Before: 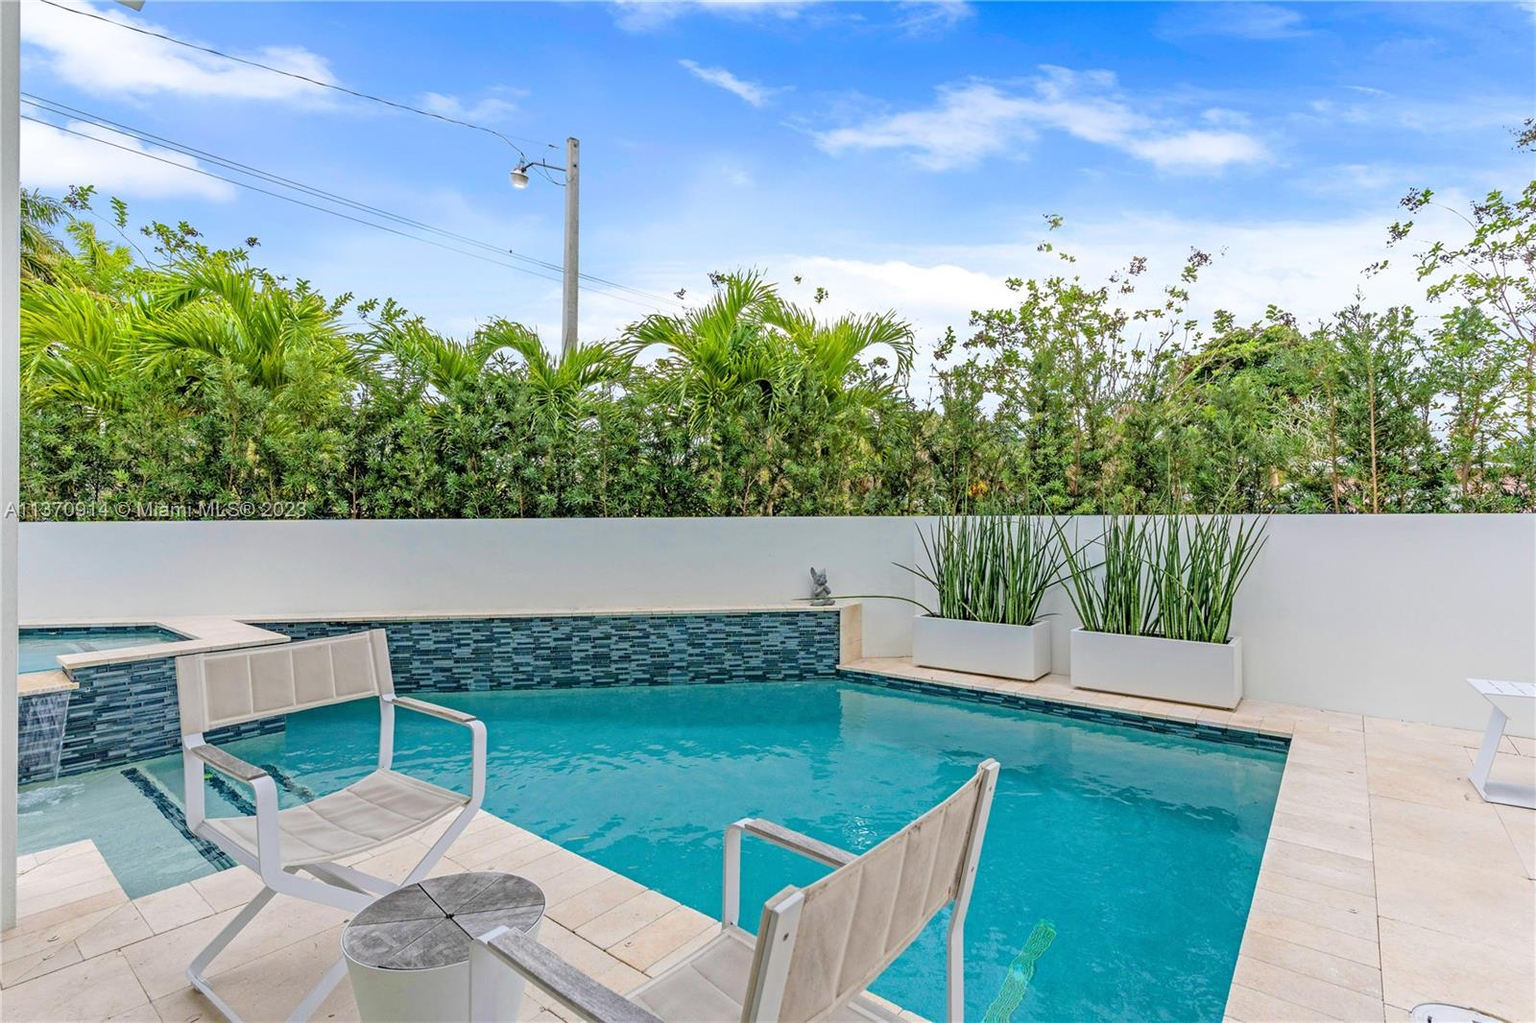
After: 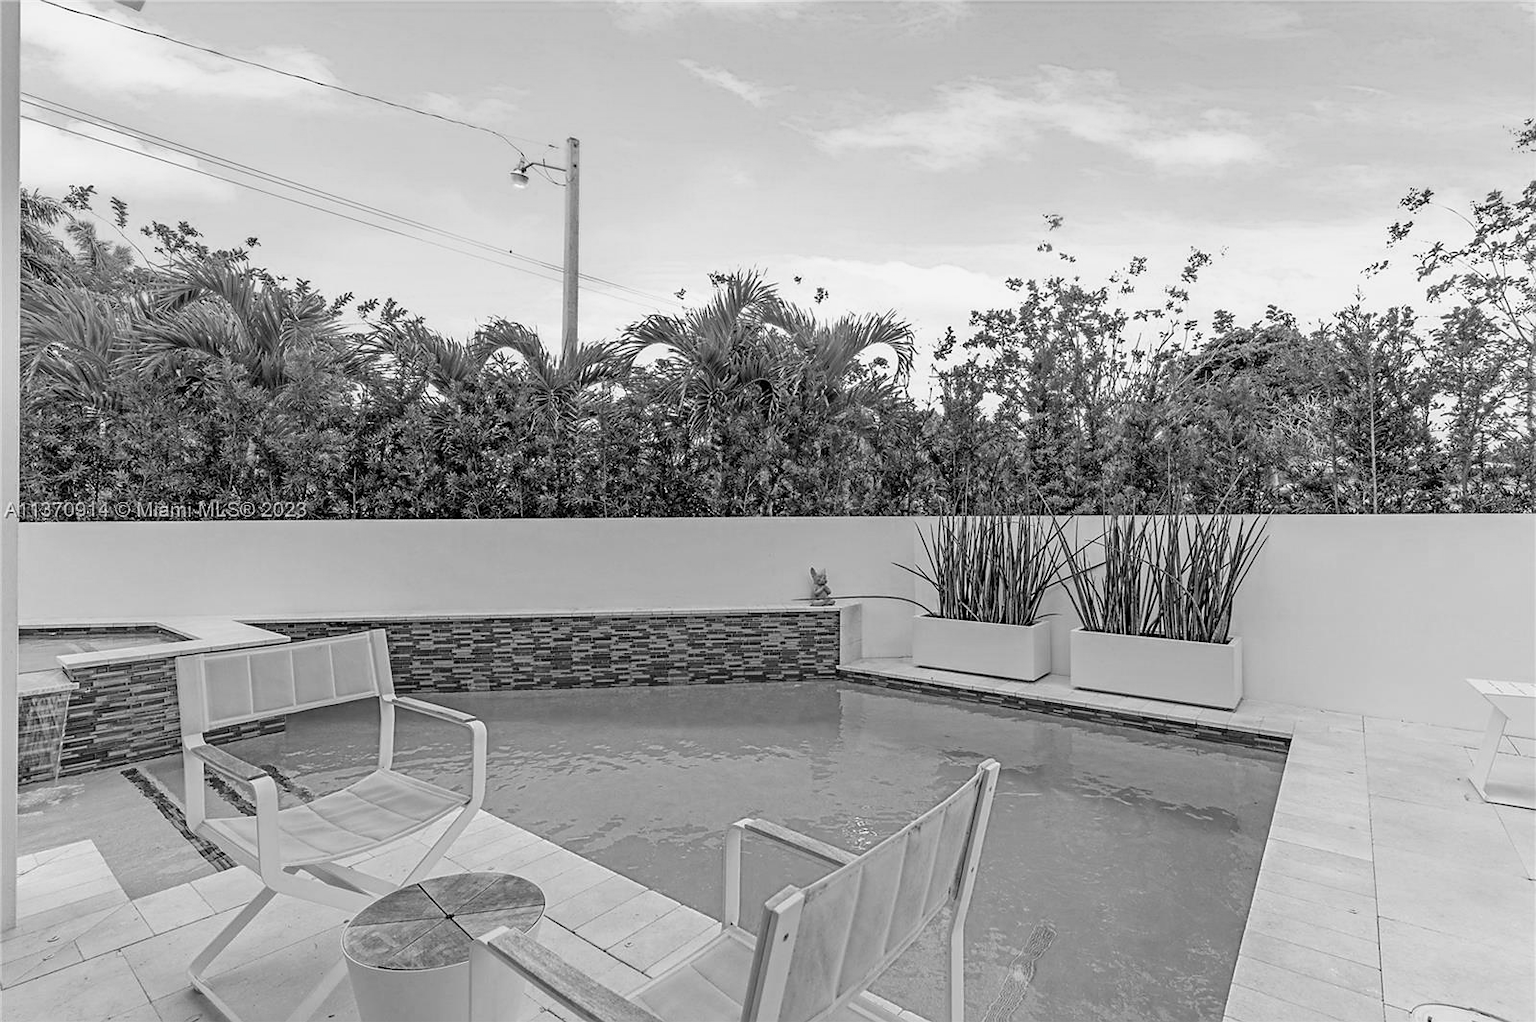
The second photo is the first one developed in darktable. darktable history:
sharpen: radius 1.458, amount 0.398, threshold 1.271
color calibration: output gray [0.253, 0.26, 0.487, 0], gray › normalize channels true, illuminant same as pipeline (D50), adaptation XYZ, x 0.346, y 0.359, gamut compression 0
crop: bottom 0.071%
color balance rgb: perceptual saturation grading › global saturation 35%, perceptual saturation grading › highlights -25%, perceptual saturation grading › shadows 50%
